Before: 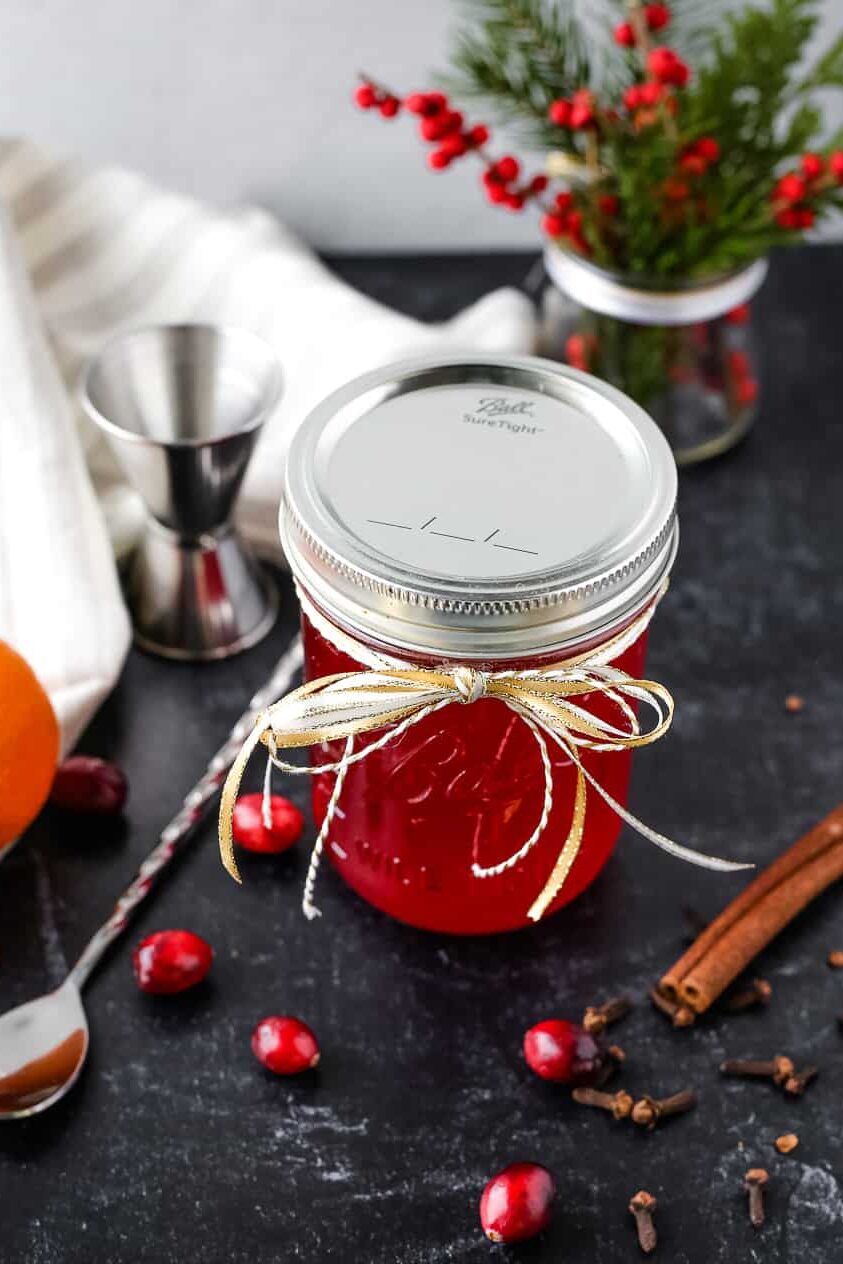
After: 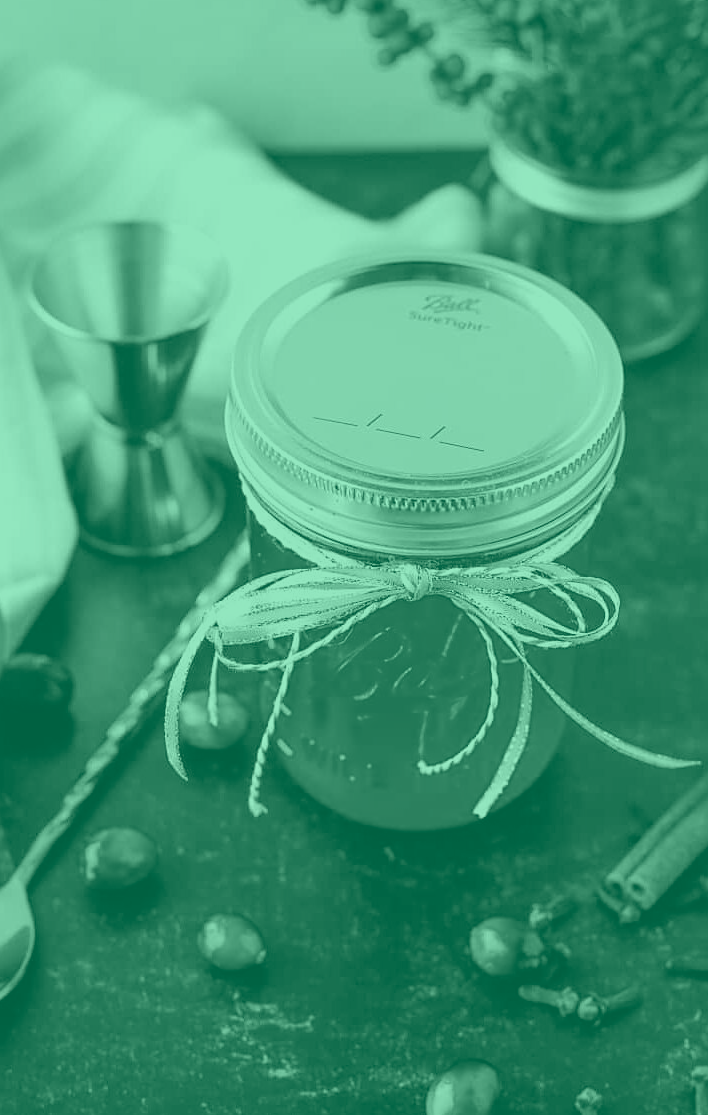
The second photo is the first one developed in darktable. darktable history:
sharpen: amount 0.2
crop: left 6.446%, top 8.188%, right 9.538%, bottom 3.548%
color balance rgb: perceptual saturation grading › global saturation 20%, perceptual saturation grading › highlights -25%, perceptual saturation grading › shadows 50.52%, global vibrance 40.24%
contrast brightness saturation: saturation -0.05
colorize: hue 147.6°, saturation 65%, lightness 21.64%
